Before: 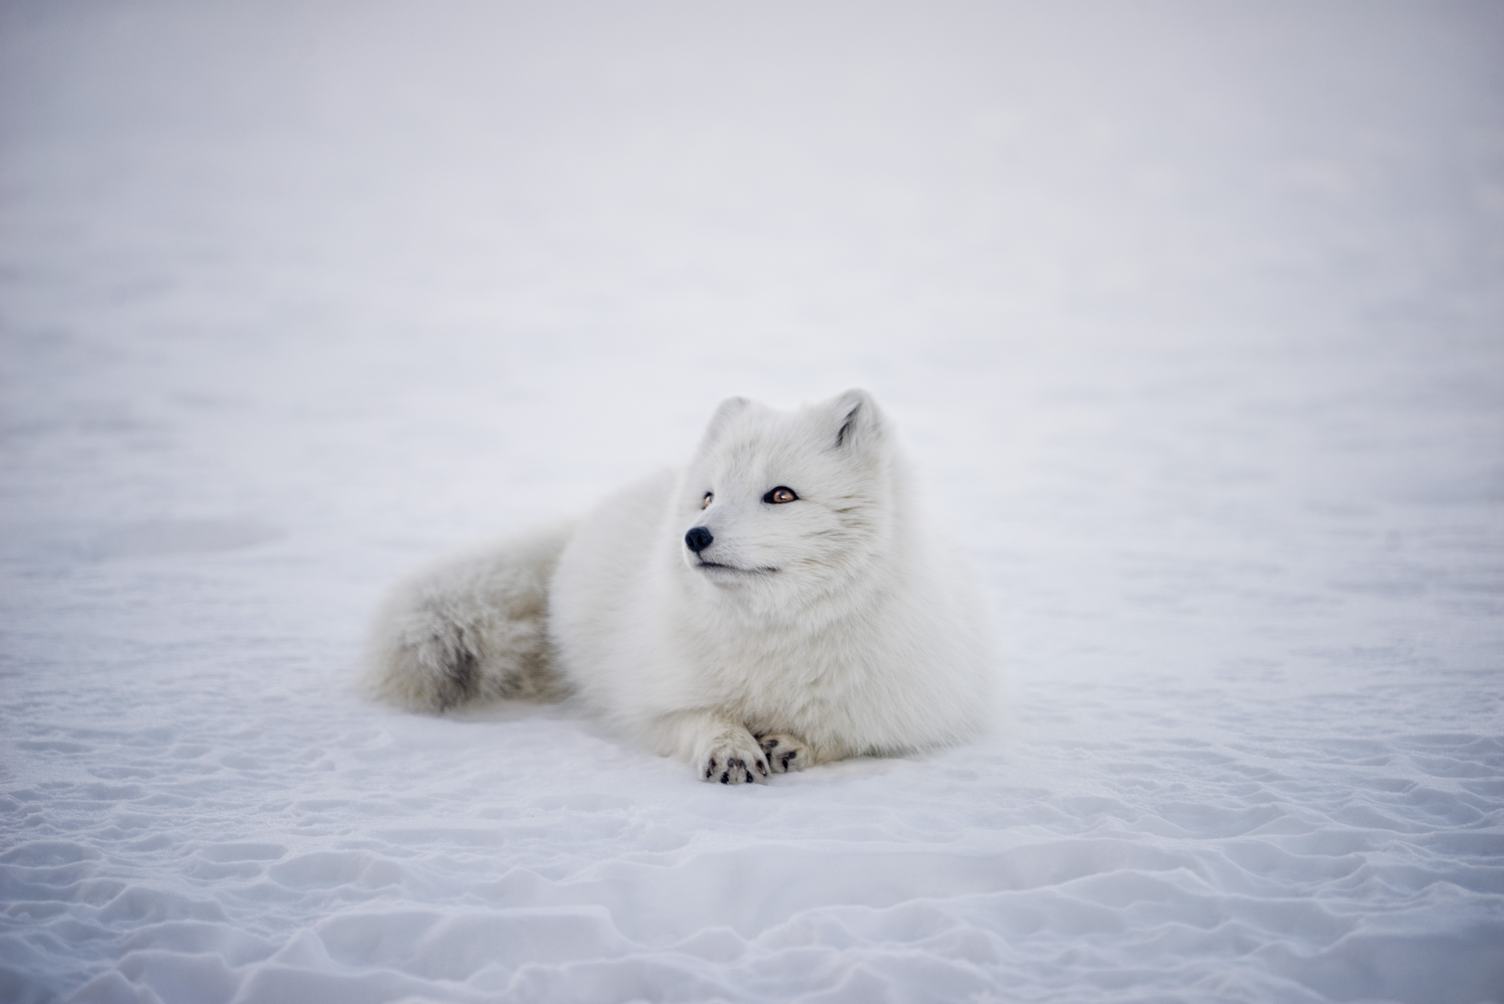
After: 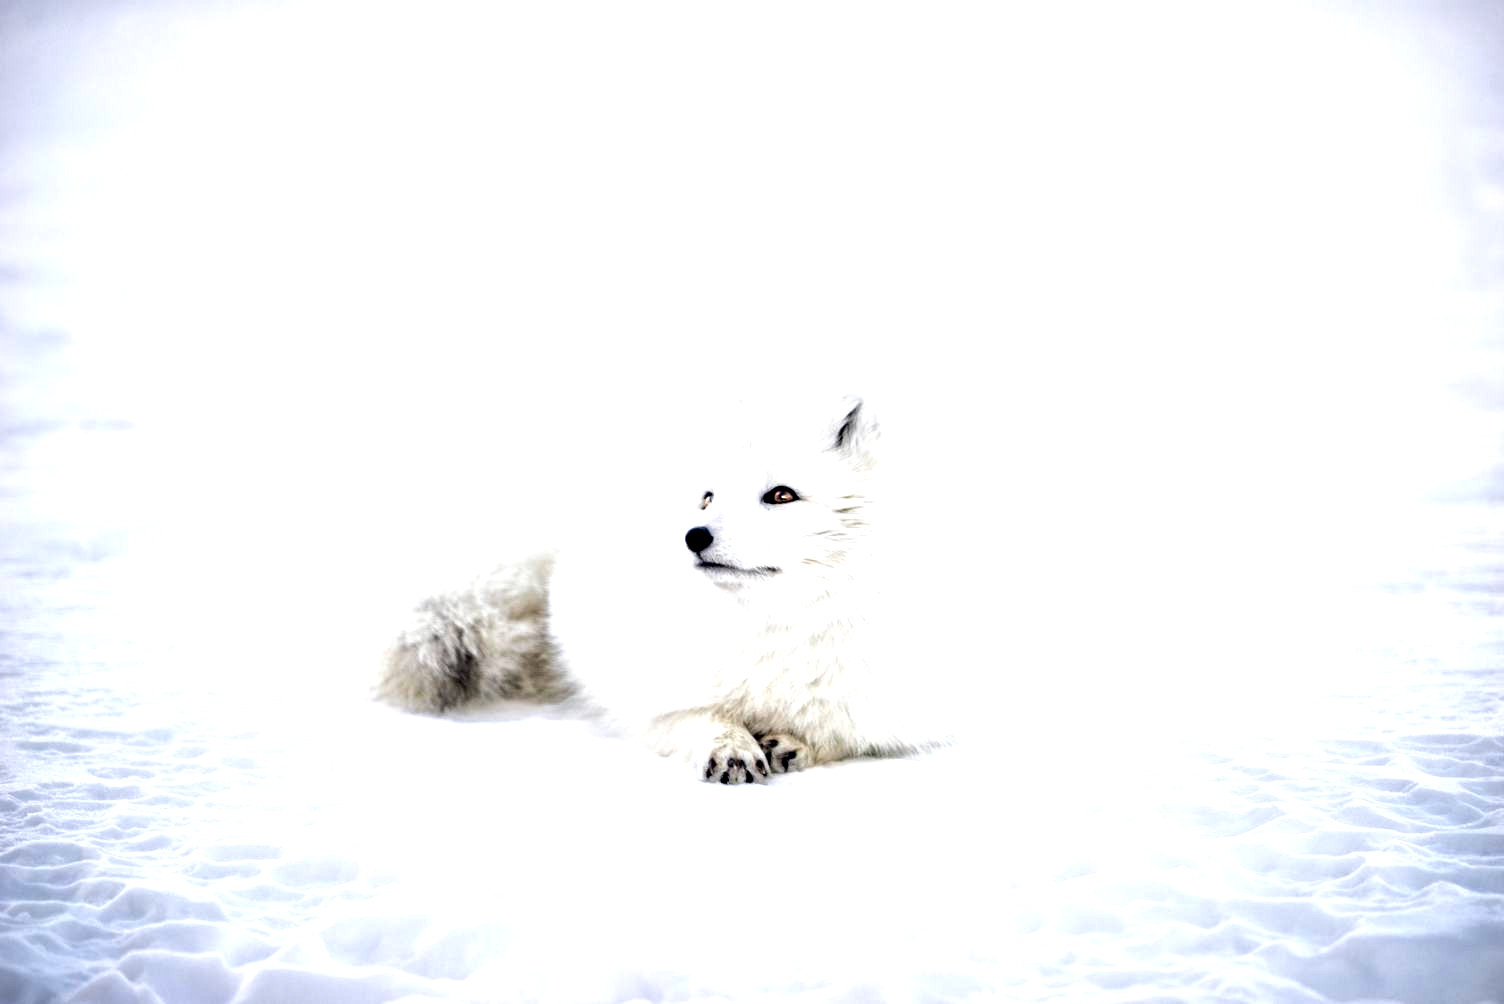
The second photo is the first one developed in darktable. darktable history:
exposure: black level correction 0, exposure 1.199 EV, compensate exposure bias true, compensate highlight preservation false
contrast equalizer: y [[0.6 ×6], [0.55 ×6], [0 ×6], [0 ×6], [0 ×6]]
